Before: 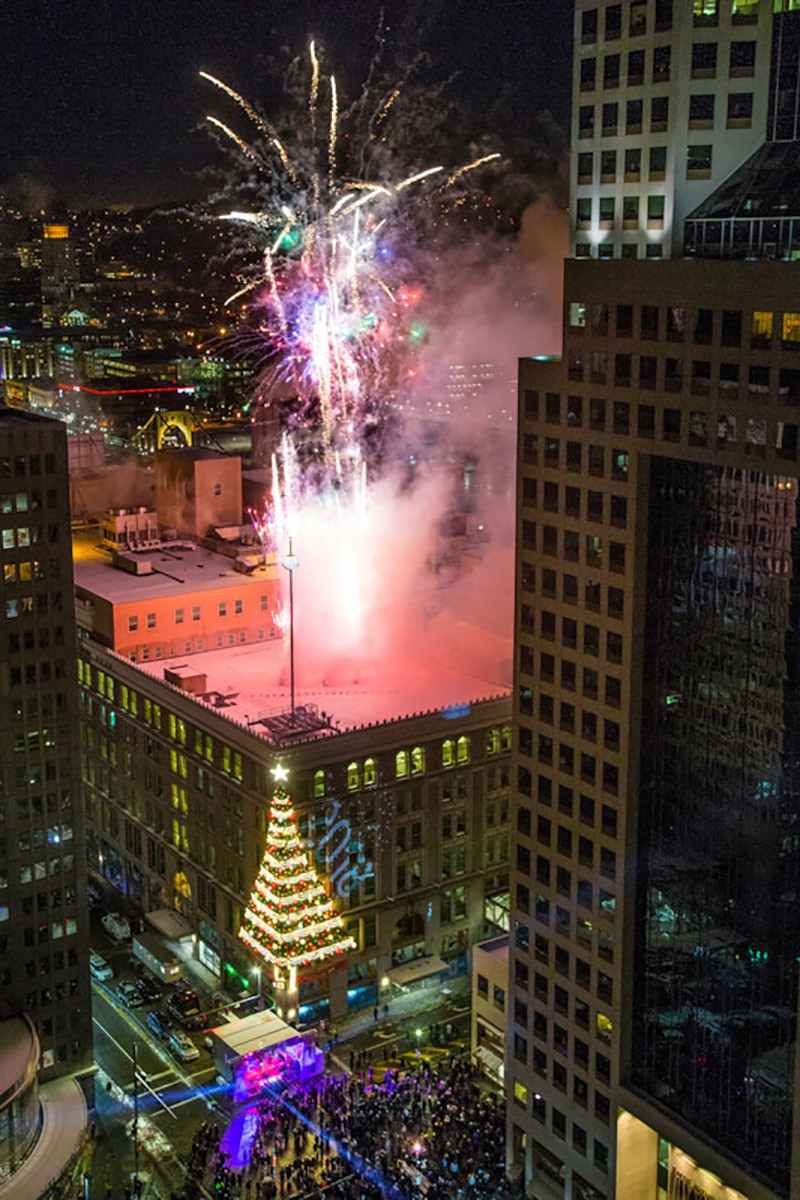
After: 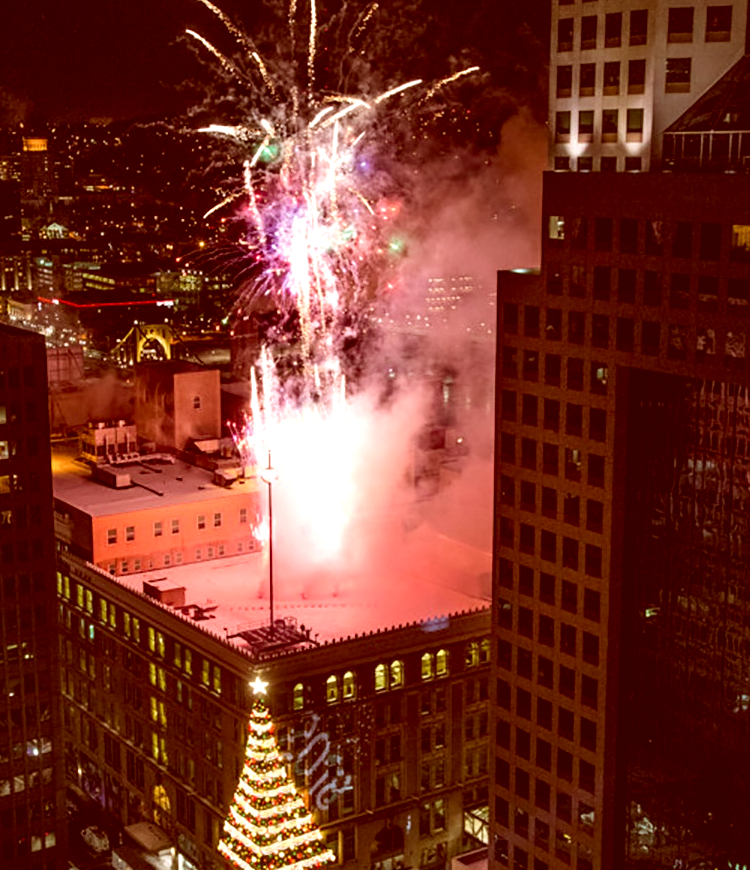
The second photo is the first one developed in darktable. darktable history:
tone equalizer: -8 EV -0.417 EV, -7 EV -0.389 EV, -6 EV -0.333 EV, -5 EV -0.222 EV, -3 EV 0.222 EV, -2 EV 0.333 EV, -1 EV 0.389 EV, +0 EV 0.417 EV, edges refinement/feathering 500, mask exposure compensation -1.57 EV, preserve details no
crop: left 2.737%, top 7.287%, right 3.421%, bottom 20.179%
color correction: highlights a* 9.03, highlights b* 8.71, shadows a* 40, shadows b* 40, saturation 0.8
